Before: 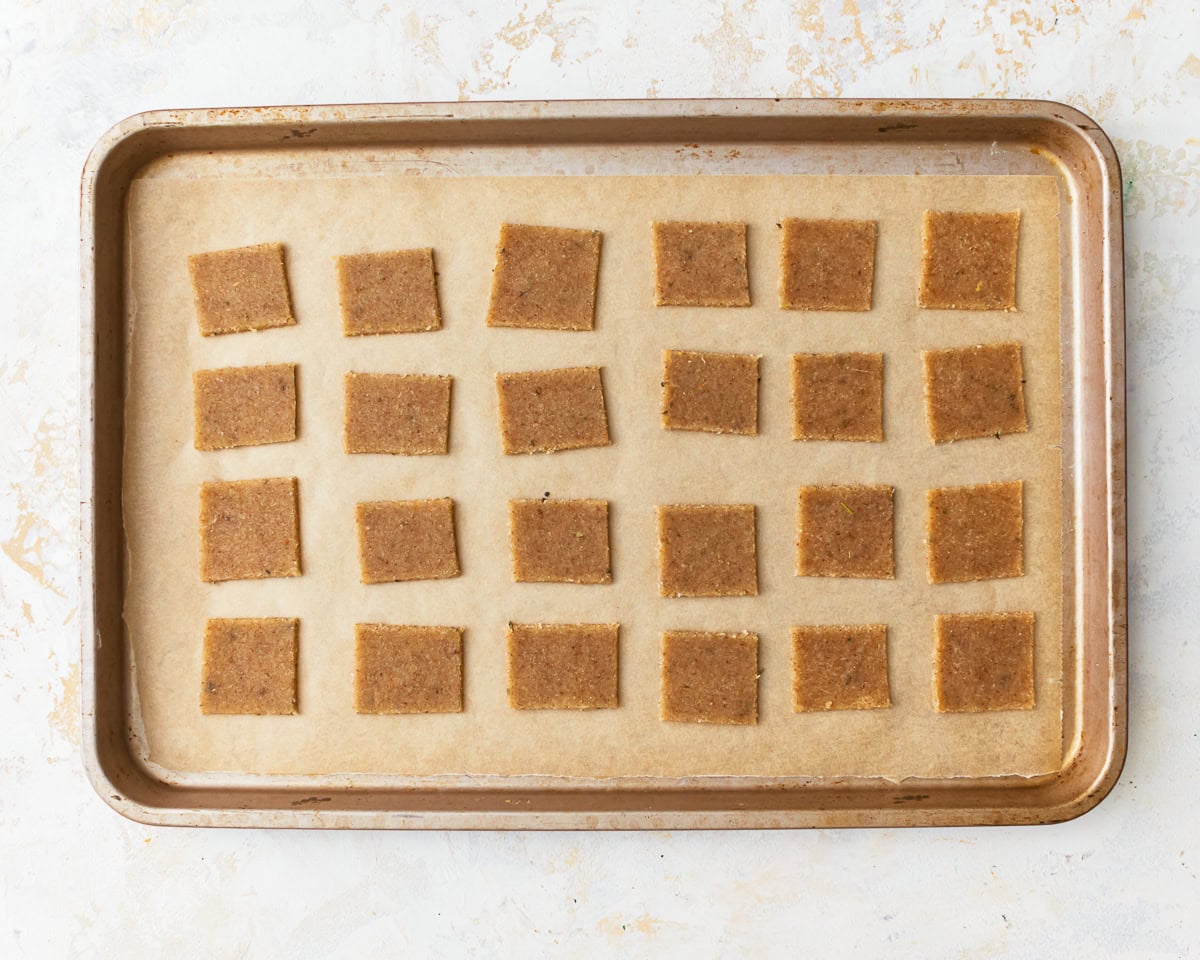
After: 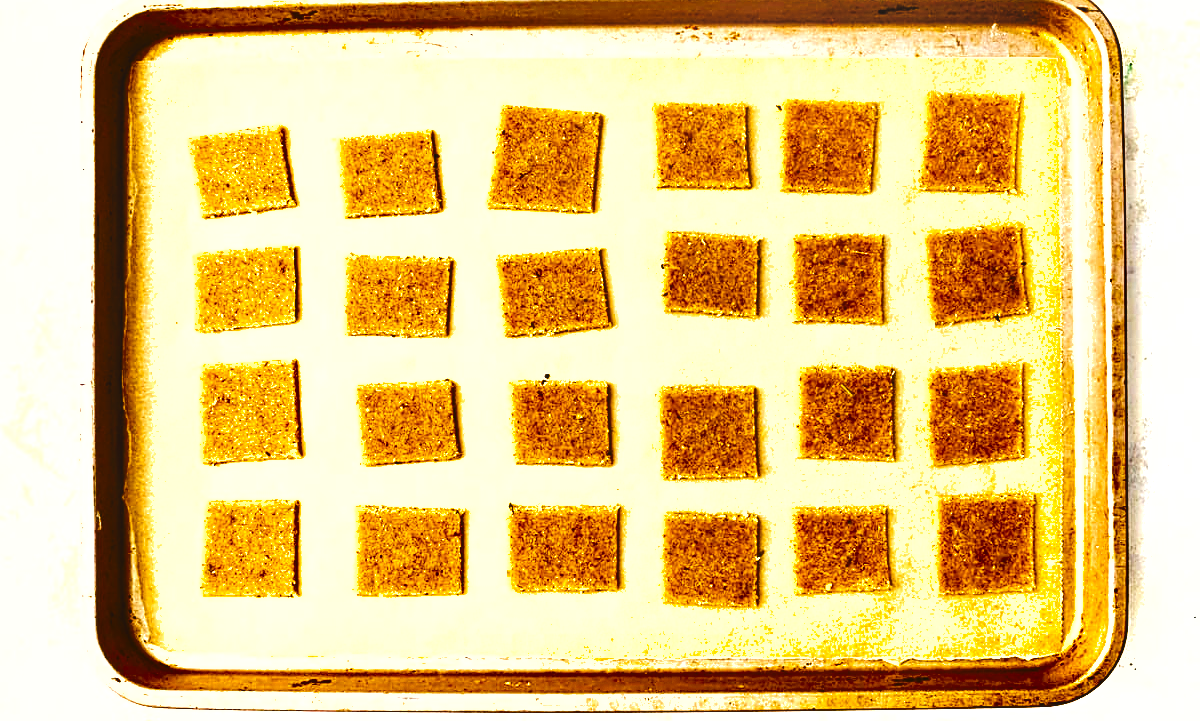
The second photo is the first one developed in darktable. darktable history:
crop and rotate: top 12.293%, bottom 12.562%
tone curve: curves: ch0 [(0, 0) (0.003, 0.117) (0.011, 0.118) (0.025, 0.123) (0.044, 0.13) (0.069, 0.137) (0.1, 0.149) (0.136, 0.157) (0.177, 0.184) (0.224, 0.217) (0.277, 0.257) (0.335, 0.324) (0.399, 0.406) (0.468, 0.511) (0.543, 0.609) (0.623, 0.712) (0.709, 0.8) (0.801, 0.877) (0.898, 0.938) (1, 1)], preserve colors none
local contrast: highlights 96%, shadows 89%, detail 160%, midtone range 0.2
sharpen: on, module defaults
shadows and highlights: radius 131.43, soften with gaussian
color balance rgb: highlights gain › chroma 3.023%, highlights gain › hue 78.31°, perceptual saturation grading › global saturation 19.591%, perceptual brilliance grading › global brilliance 14.36%, perceptual brilliance grading › shadows -34.386%, global vibrance 44.783%
tone equalizer: -8 EV -0.758 EV, -7 EV -0.74 EV, -6 EV -0.621 EV, -5 EV -0.369 EV, -3 EV 0.397 EV, -2 EV 0.6 EV, -1 EV 0.676 EV, +0 EV 0.765 EV
